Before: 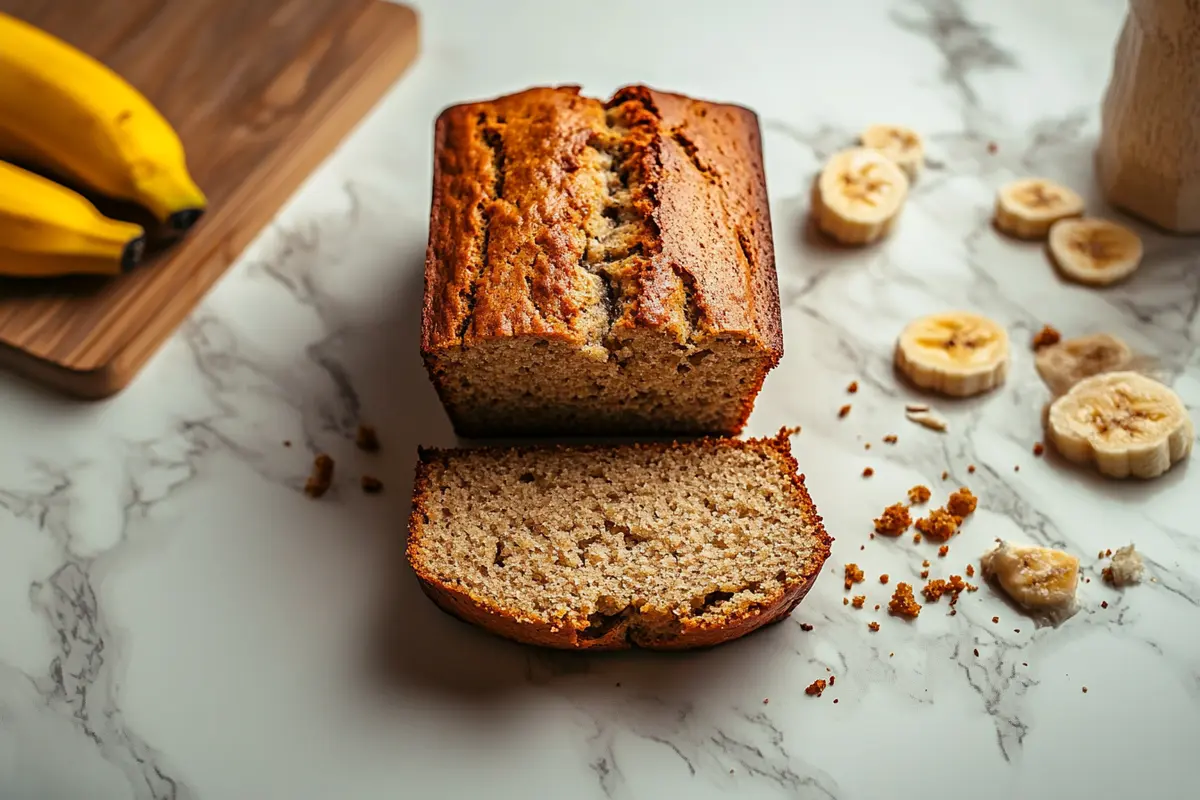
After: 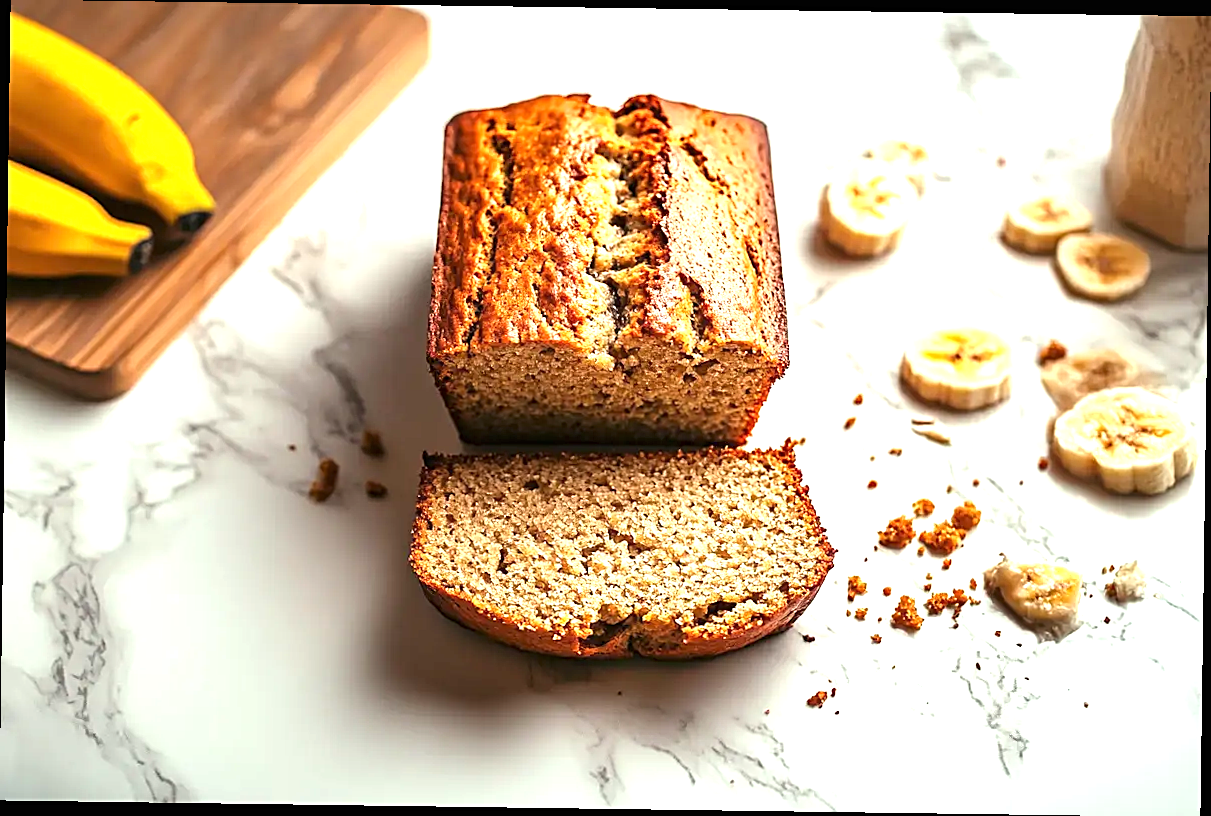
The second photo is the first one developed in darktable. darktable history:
sharpen: on, module defaults
exposure: black level correction 0, exposure 1.3 EV, compensate exposure bias true, compensate highlight preservation false
rotate and perspective: rotation 0.8°, automatic cropping off
